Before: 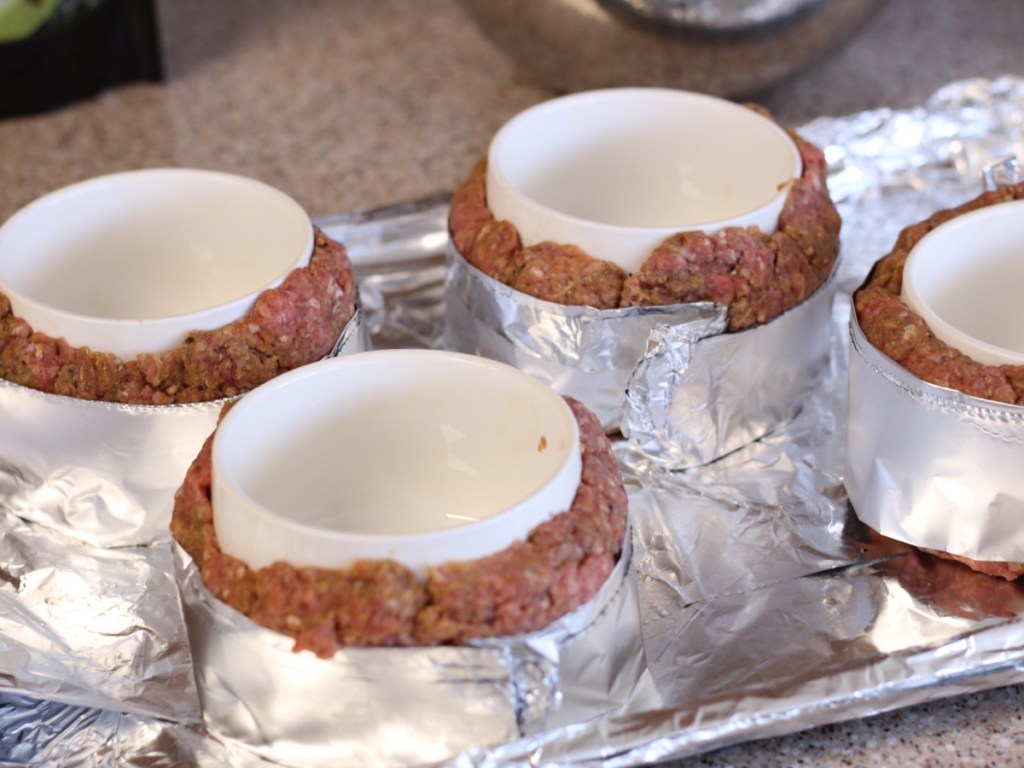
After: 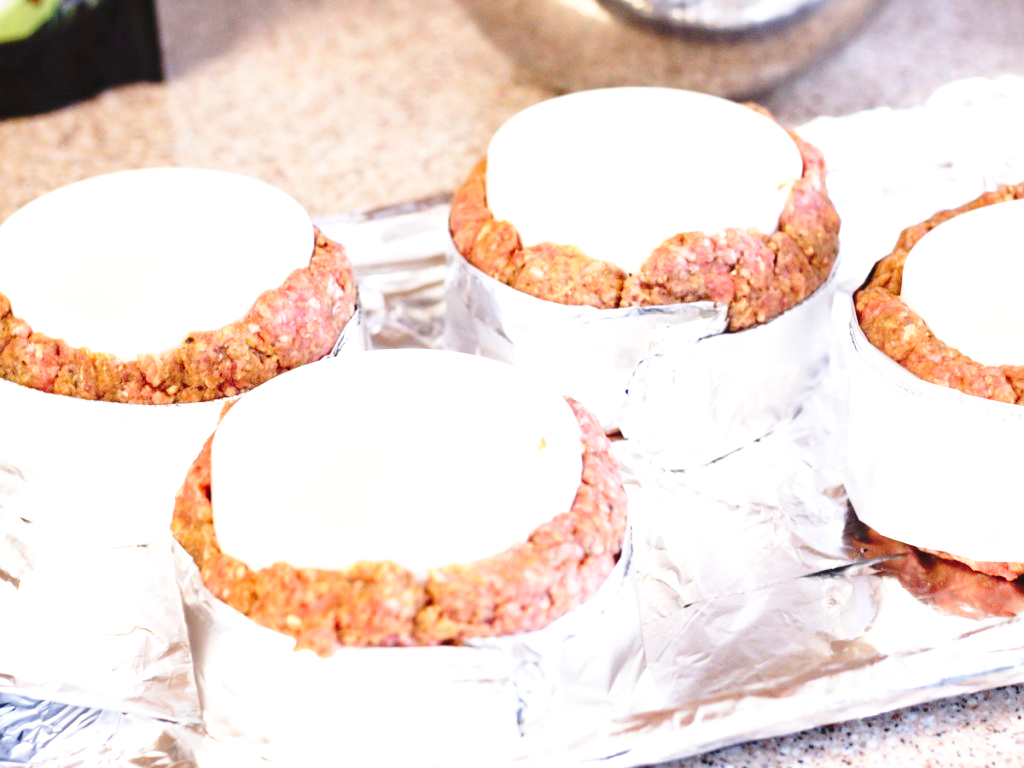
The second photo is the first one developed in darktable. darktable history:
tone equalizer: on, module defaults
exposure: exposure 1.223 EV, compensate highlight preservation false
base curve: curves: ch0 [(0, 0) (0.036, 0.037) (0.121, 0.228) (0.46, 0.76) (0.859, 0.983) (1, 1)], preserve colors none
